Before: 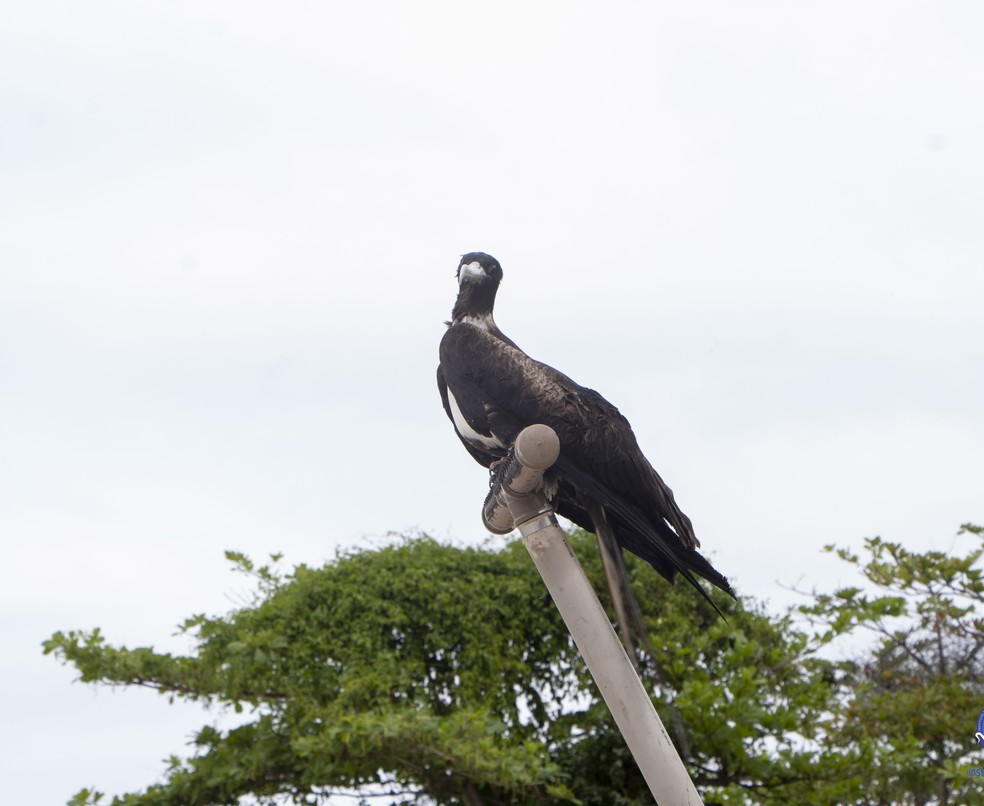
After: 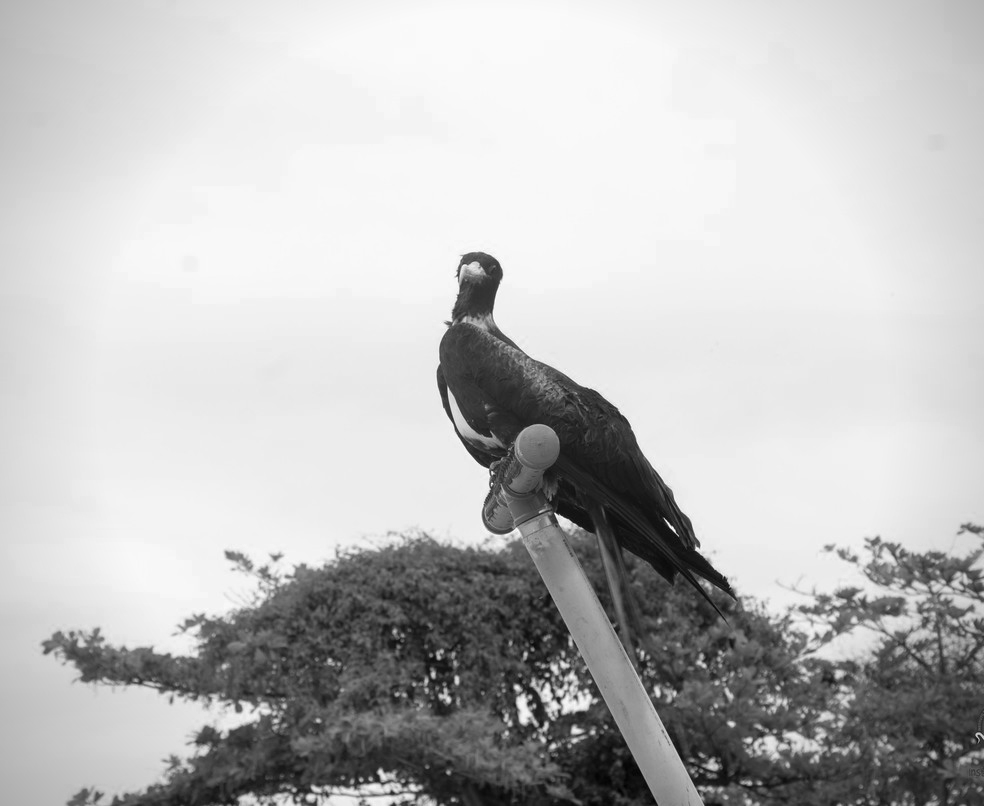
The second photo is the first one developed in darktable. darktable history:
monochrome: on, module defaults
color zones: curves: ch0 [(0, 0.5) (0.125, 0.4) (0.25, 0.5) (0.375, 0.4) (0.5, 0.4) (0.625, 0.35) (0.75, 0.35) (0.875, 0.5)]; ch1 [(0, 0.35) (0.125, 0.45) (0.25, 0.35) (0.375, 0.35) (0.5, 0.35) (0.625, 0.35) (0.75, 0.45) (0.875, 0.35)]; ch2 [(0, 0.6) (0.125, 0.5) (0.25, 0.5) (0.375, 0.6) (0.5, 0.6) (0.625, 0.5) (0.75, 0.5) (0.875, 0.5)]
vignetting: saturation 0, unbound false
